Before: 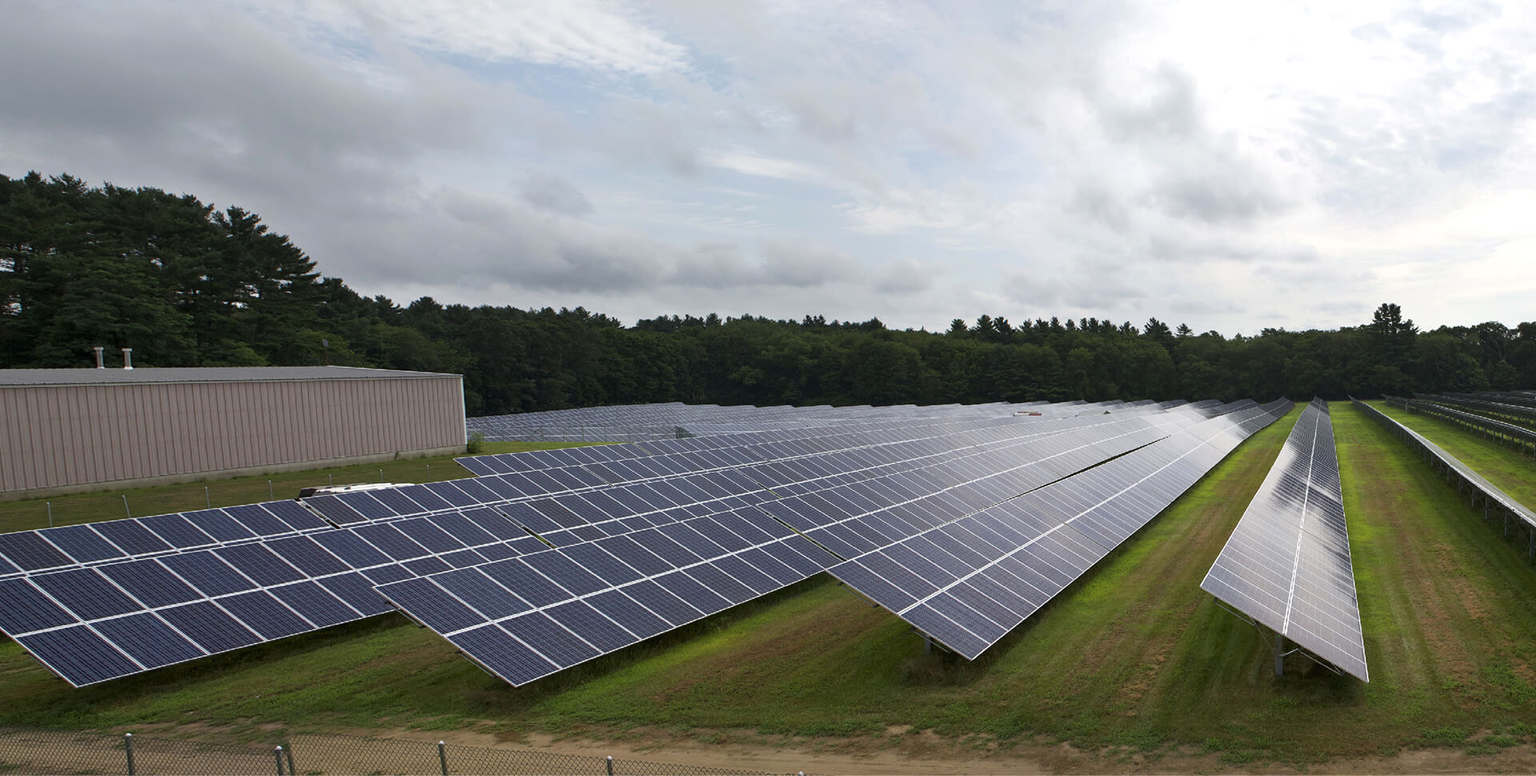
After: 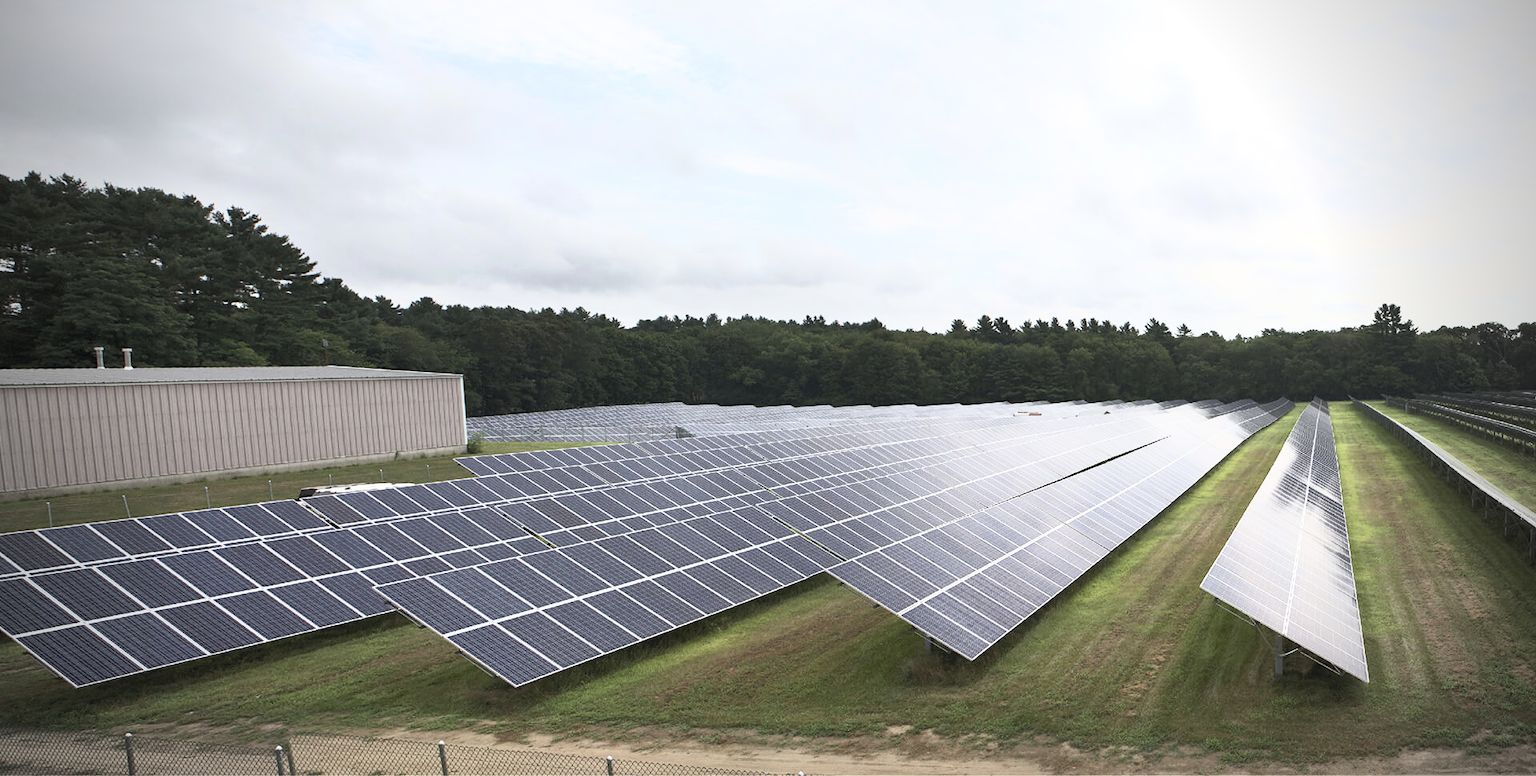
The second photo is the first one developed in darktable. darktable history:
vignetting: fall-off start 75%, brightness -0.692, width/height ratio 1.084
contrast brightness saturation: contrast 0.43, brightness 0.56, saturation -0.19
